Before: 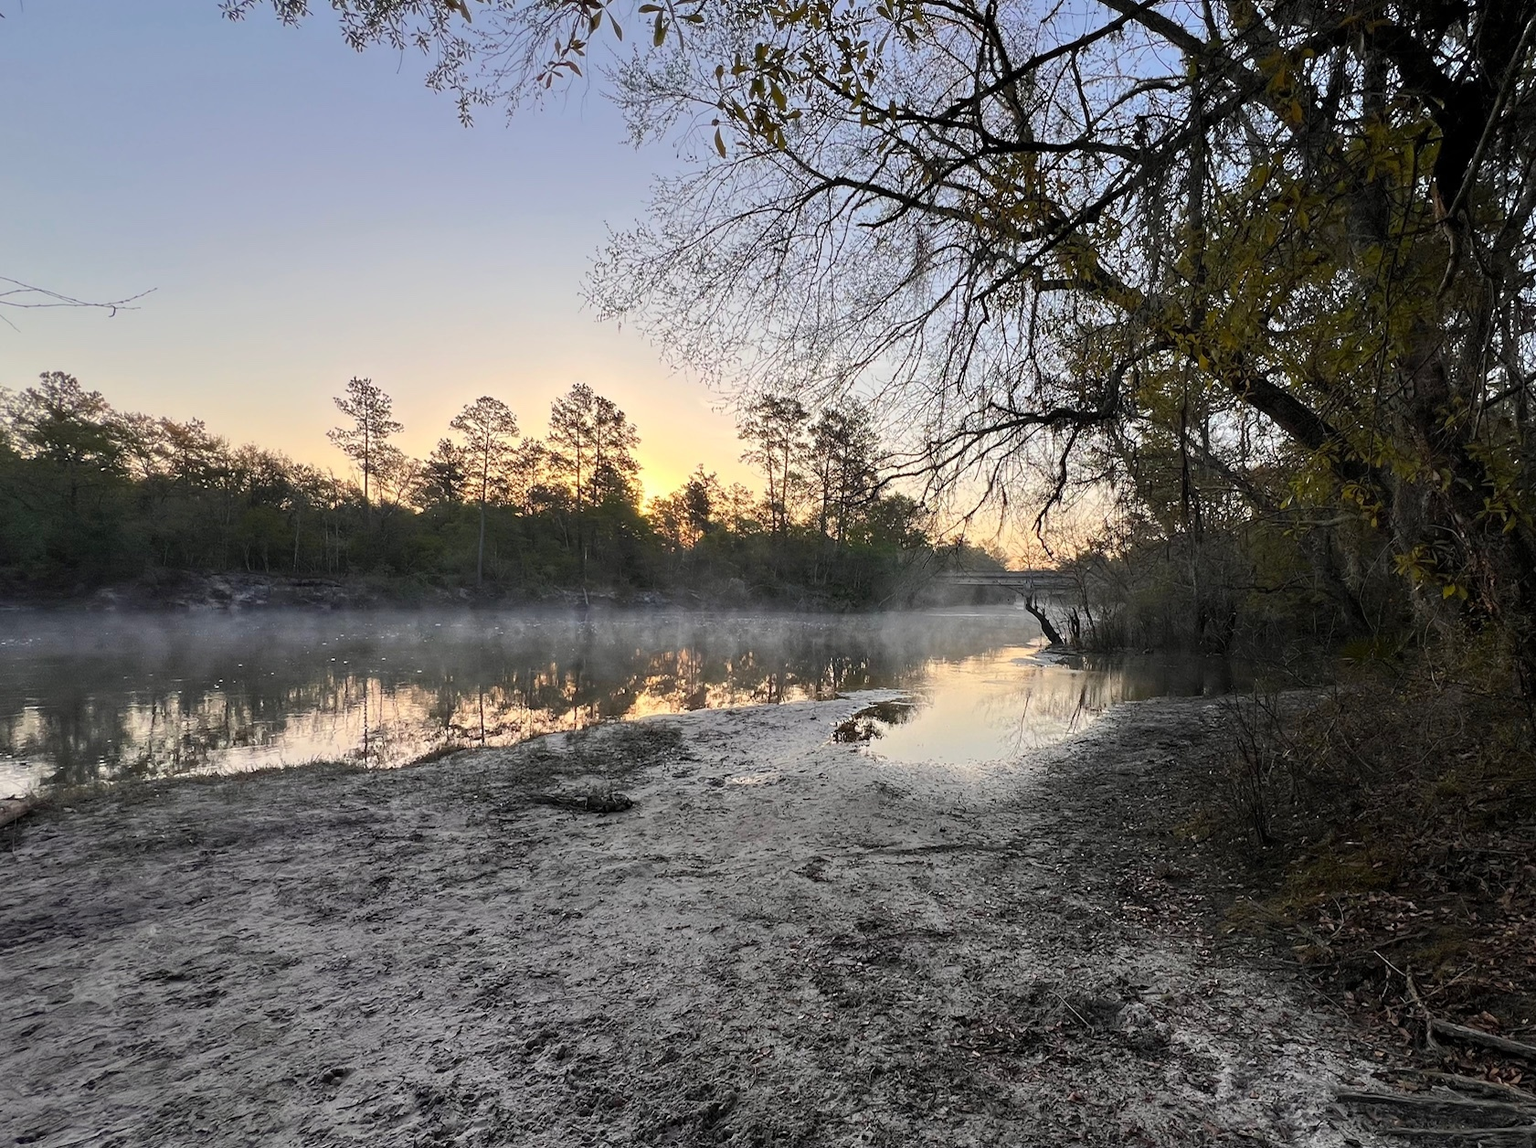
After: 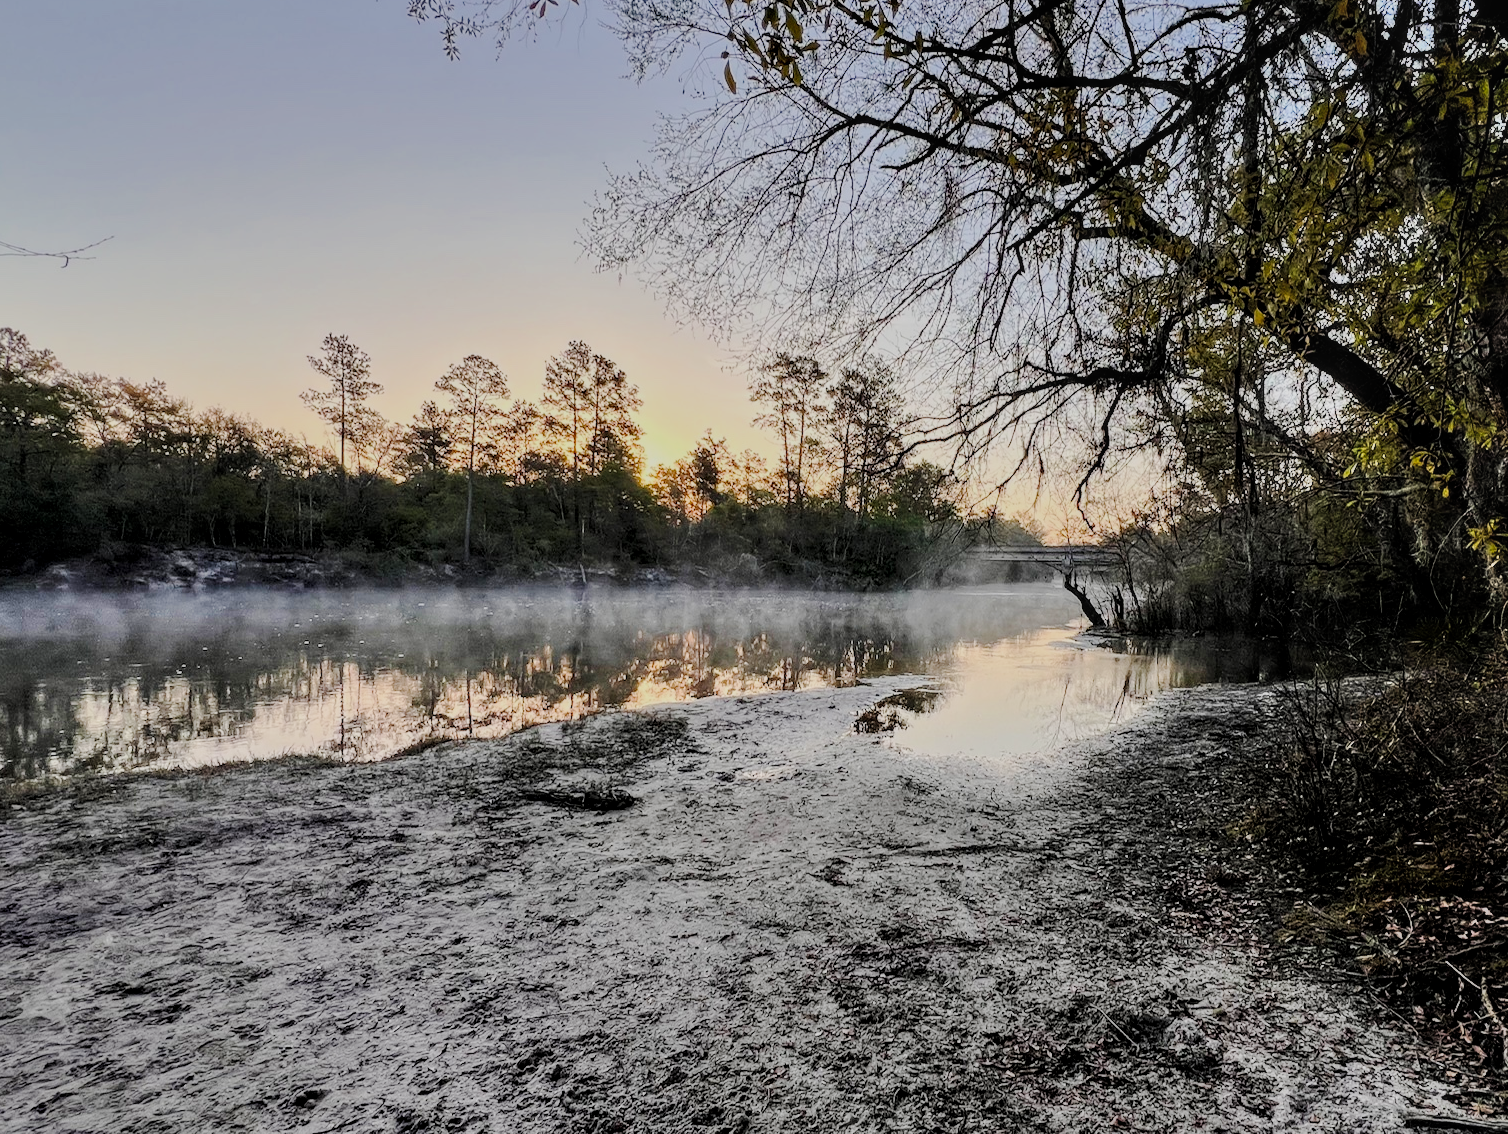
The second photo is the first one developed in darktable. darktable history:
crop: left 3.509%, top 6.355%, right 6.699%, bottom 3.318%
local contrast: on, module defaults
filmic rgb: middle gray luminance 29.9%, black relative exposure -9.01 EV, white relative exposure 6.99 EV, threshold 5.94 EV, target black luminance 0%, hardness 2.92, latitude 1.65%, contrast 0.962, highlights saturation mix 6.19%, shadows ↔ highlights balance 11.54%, enable highlight reconstruction true
tone curve: curves: ch0 [(0, 0) (0.058, 0.027) (0.214, 0.183) (0.295, 0.288) (0.48, 0.541) (0.658, 0.703) (0.741, 0.775) (0.844, 0.866) (0.986, 0.957)]; ch1 [(0, 0) (0.172, 0.123) (0.312, 0.296) (0.437, 0.429) (0.471, 0.469) (0.502, 0.5) (0.513, 0.515) (0.572, 0.603) (0.617, 0.653) (0.68, 0.724) (0.889, 0.924) (1, 1)]; ch2 [(0, 0) (0.411, 0.424) (0.489, 0.49) (0.502, 0.5) (0.512, 0.524) (0.549, 0.578) (0.604, 0.628) (0.709, 0.748) (1, 1)], preserve colors none
shadows and highlights: soften with gaussian
exposure: exposure 0.2 EV, compensate highlight preservation false
